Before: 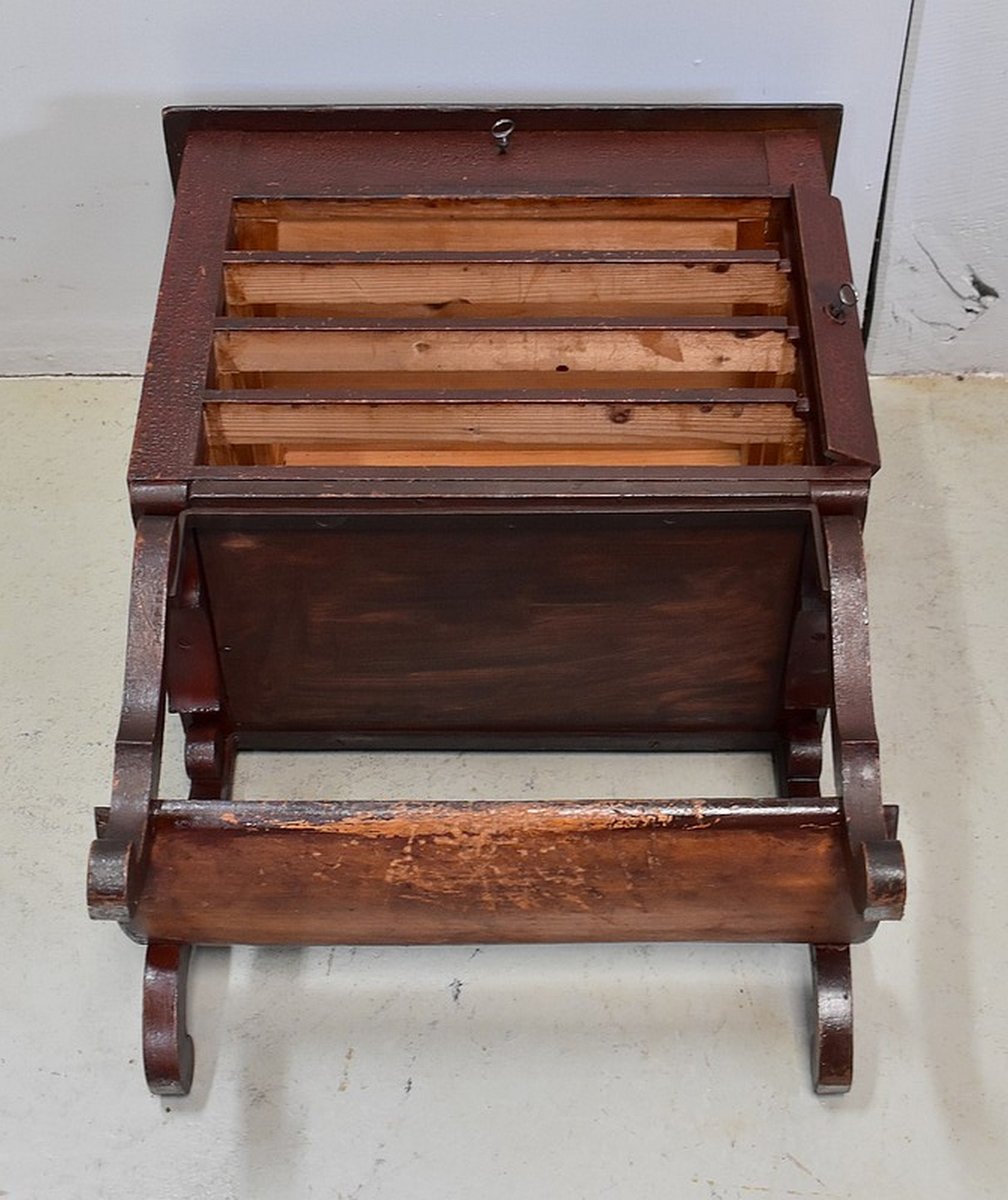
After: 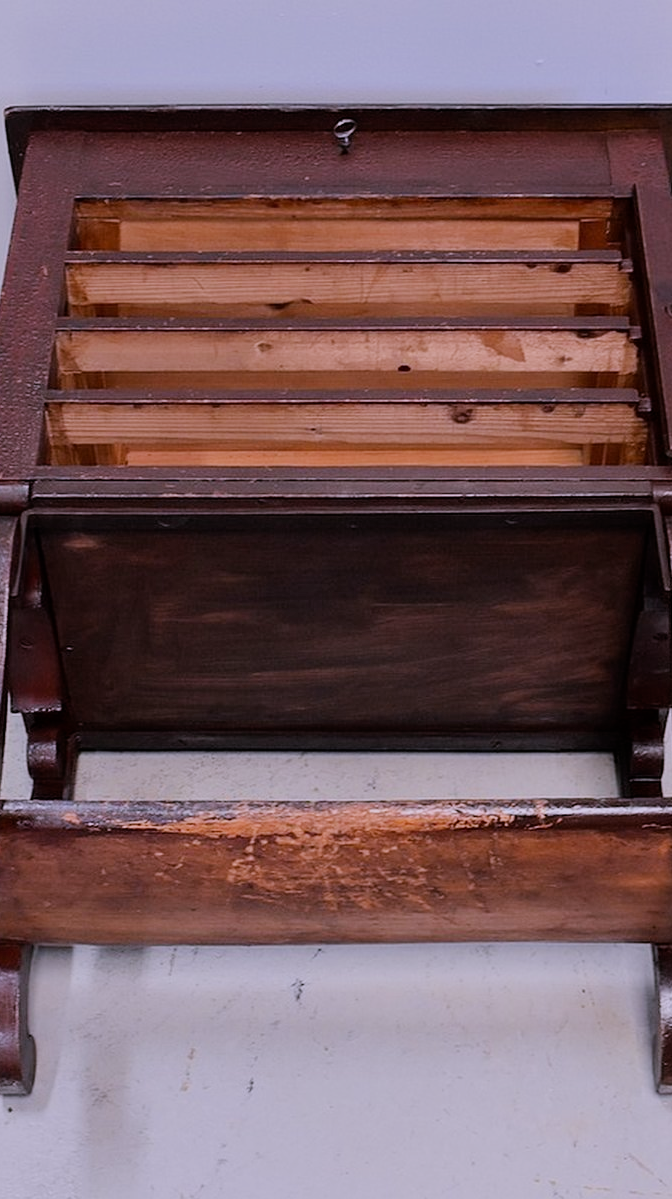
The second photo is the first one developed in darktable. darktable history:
white balance: red 1.042, blue 1.17
filmic rgb: black relative exposure -7.65 EV, white relative exposure 4.56 EV, hardness 3.61
crop and rotate: left 15.754%, right 17.579%
